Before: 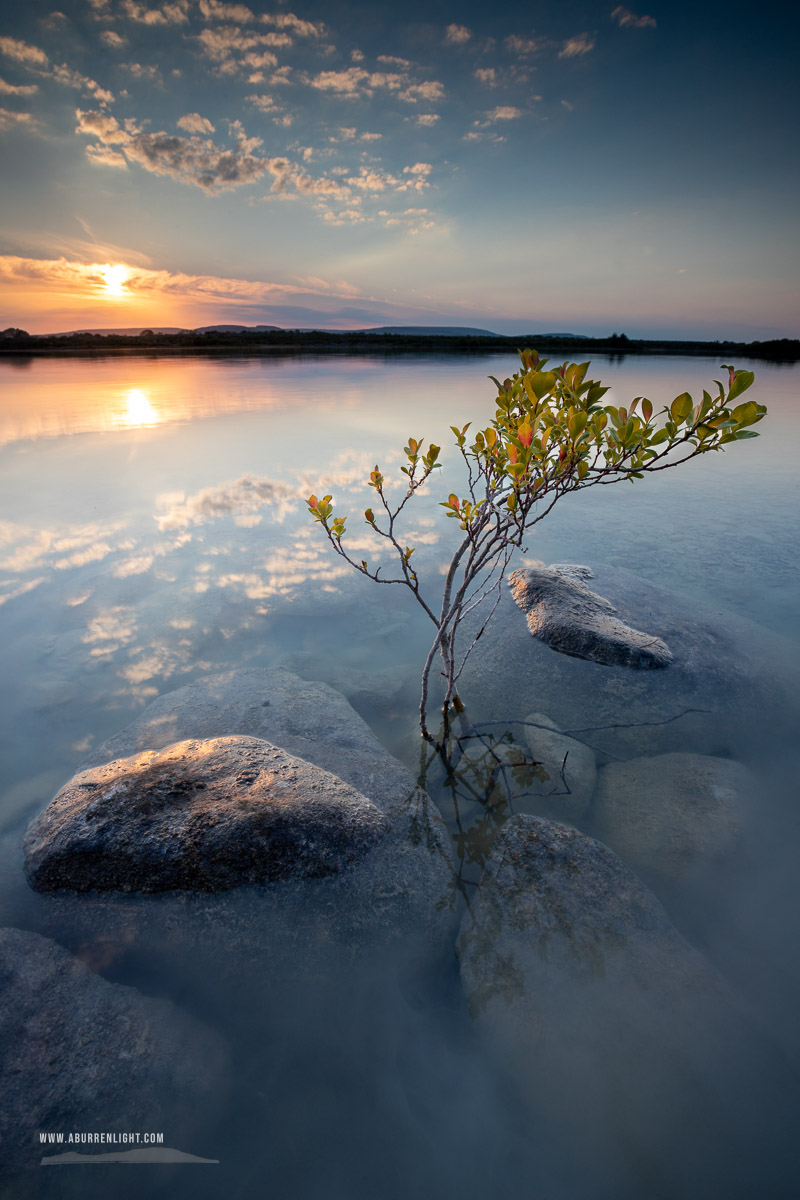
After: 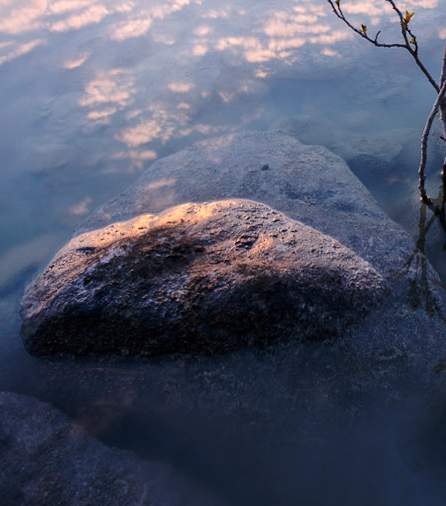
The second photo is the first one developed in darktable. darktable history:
shadows and highlights: shadows 12, white point adjustment 1.2, soften with gaussian
rotate and perspective: rotation 0.174°, lens shift (vertical) 0.013, lens shift (horizontal) 0.019, shear 0.001, automatic cropping original format, crop left 0.007, crop right 0.991, crop top 0.016, crop bottom 0.997
white balance: red 1.05, blue 1.072
crop: top 44.483%, right 43.593%, bottom 12.892%
base curve: curves: ch0 [(0, 0) (0.073, 0.04) (0.157, 0.139) (0.492, 0.492) (0.758, 0.758) (1, 1)], preserve colors none
